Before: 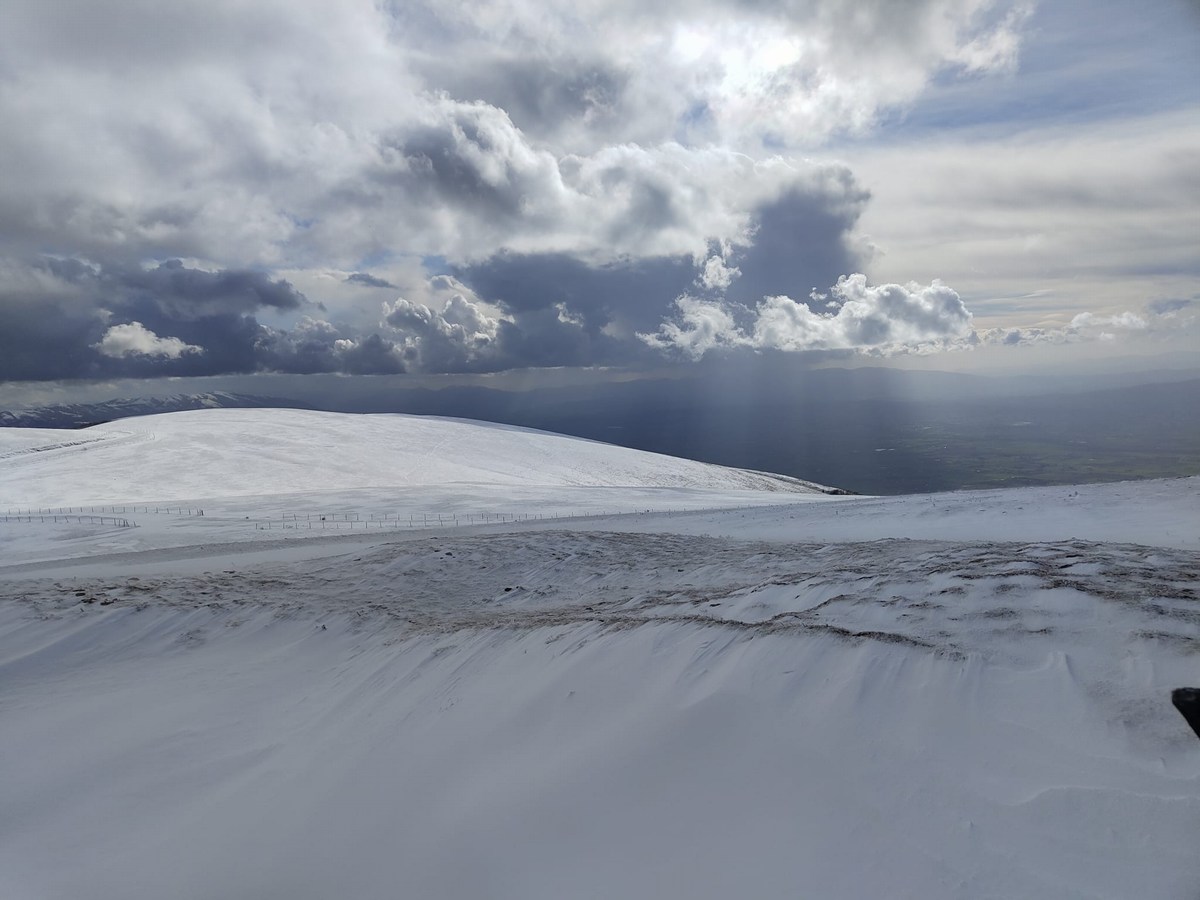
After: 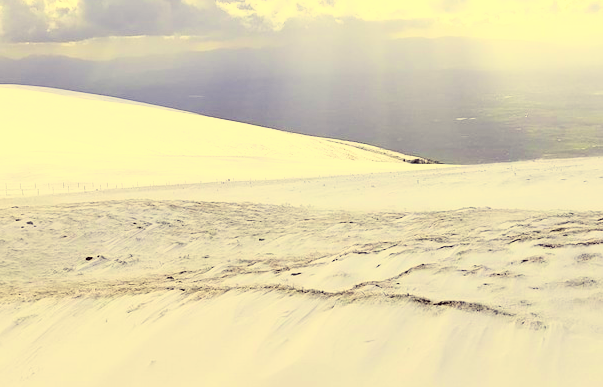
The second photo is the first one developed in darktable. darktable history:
contrast brightness saturation: contrast 0.1, brightness 0.038, saturation 0.085
crop: left 34.947%, top 36.857%, right 14.75%, bottom 20.116%
exposure: exposure 2.284 EV, compensate exposure bias true, compensate highlight preservation false
color correction: highlights a* -0.561, highlights b* 39.8, shadows a* 9.71, shadows b* -0.495
filmic rgb: black relative exposure -5.06 EV, white relative exposure 3.96 EV, hardness 2.9, contrast 1.186, highlights saturation mix -28.58%, color science v6 (2022)
tone equalizer: edges refinement/feathering 500, mask exposure compensation -1.57 EV, preserve details no
